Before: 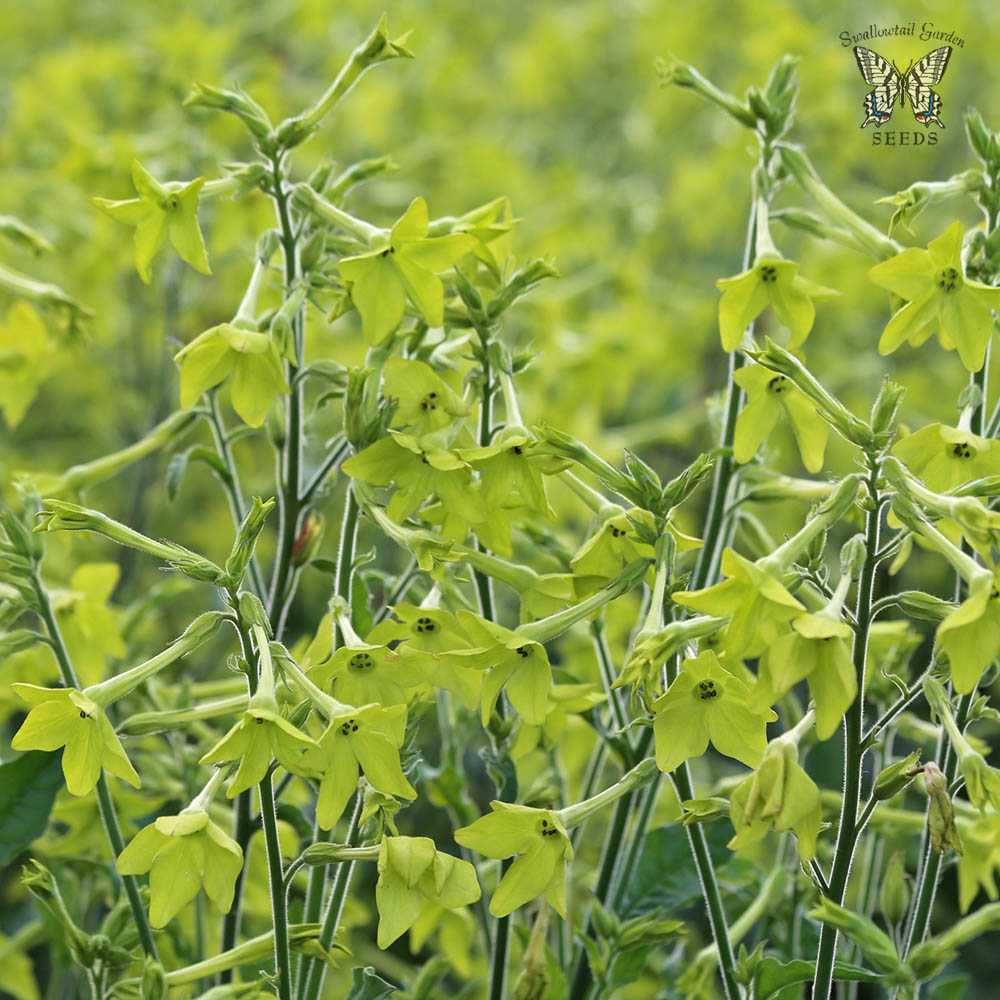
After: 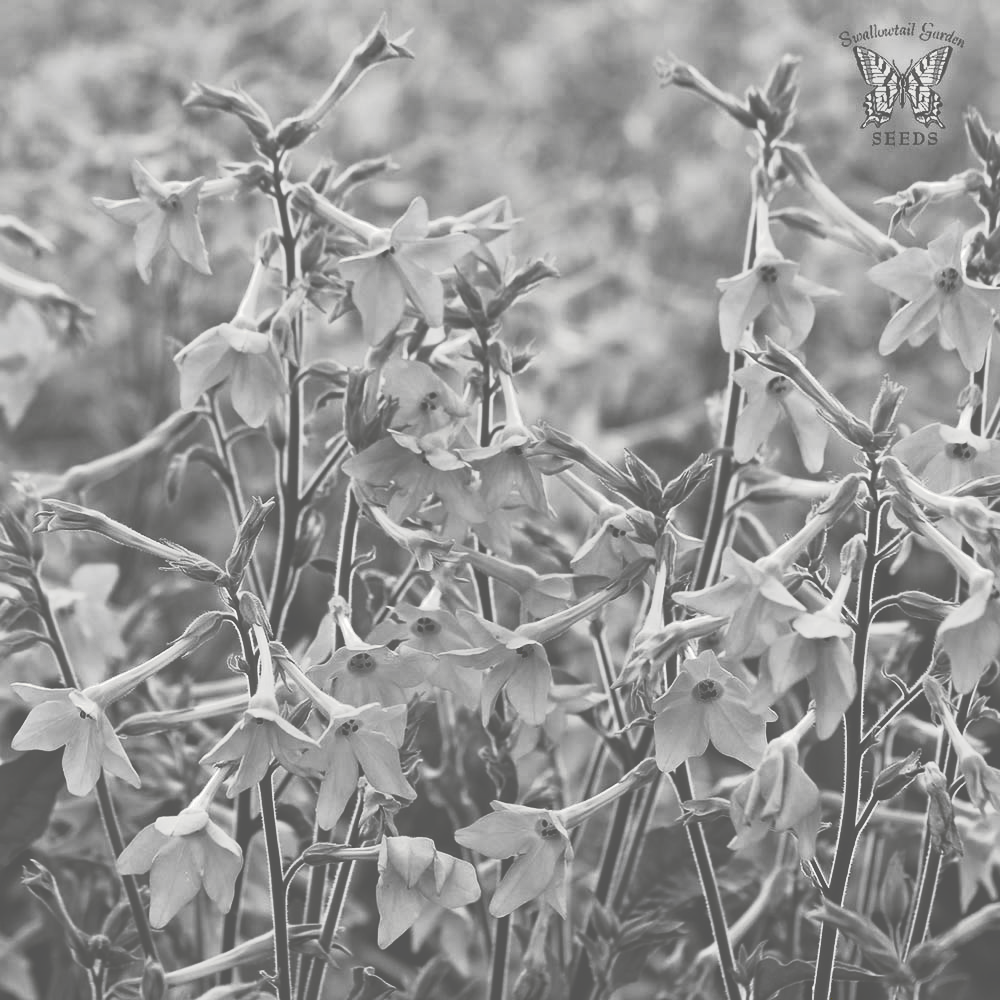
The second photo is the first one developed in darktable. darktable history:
tone curve: curves: ch0 [(0, 0) (0.003, 0.345) (0.011, 0.345) (0.025, 0.345) (0.044, 0.349) (0.069, 0.353) (0.1, 0.356) (0.136, 0.359) (0.177, 0.366) (0.224, 0.378) (0.277, 0.398) (0.335, 0.429) (0.399, 0.476) (0.468, 0.545) (0.543, 0.624) (0.623, 0.721) (0.709, 0.811) (0.801, 0.876) (0.898, 0.913) (1, 1)], preserve colors none
color look up table: target L [98.62, 90.24, 84.56, 88.82, 57.48, 73.68, 60.56, 55.28, 55.54, 39.07, 49.64, 37.41, 13.23, 15.16, 201.68, 76.98, 74.42, 66.24, 66.62, 58.64, 62.08, 48.44, 48.04, 35.3, 29.73, 19.87, 9.263, 100, 88.82, 87.41, 72.94, 79.88, 70.35, 84.56, 64.23, 52.8, 60.56, 42.37, 30.16, 40.32, 19.87, 5.464, 94.45, 88.12, 79.88, 65.11, 56.58, 44.82, 34.03], target a [-0.288, -0.1, -0.002, -0.002, 0, -0.002, 0, 0.001, 0.001, 0, 0, -0.001, -0.376, -0.133, 0, 0, -0.001, 0.001, 0 ×6, -0.001, -0.002, -0.383, -0.097, -0.002, -0.101, -0.001, 0, 0, -0.002, 0.001, 0, 0, -0.001, 0, 0, -0.002, -0.301, -0.1, -0.002, 0, 0, 0.001, -0.001, -0.002], target b [3.608, 1.239, 0.023, 0.023, 0.002, 0.023, 0.002, -0.004, -0.004, -0.002, 0.002, 0.002, 5.122, 1.678, -0.001, 0.002, 0.003, -0.004, 0.003, -0.004, 0.002 ×4, 0.015, 0.017, 5.094, 1.21, 0.023, 1.248, 0.003, 0.002, 0.002, 0.023, -0.004, 0.002, 0.002, 0.002, 0.003, 0.002, 0.017, 3.707, 1.227, 0.023, 0.002, 0.002, -0.004, 0.016, 0.015], num patches 49
